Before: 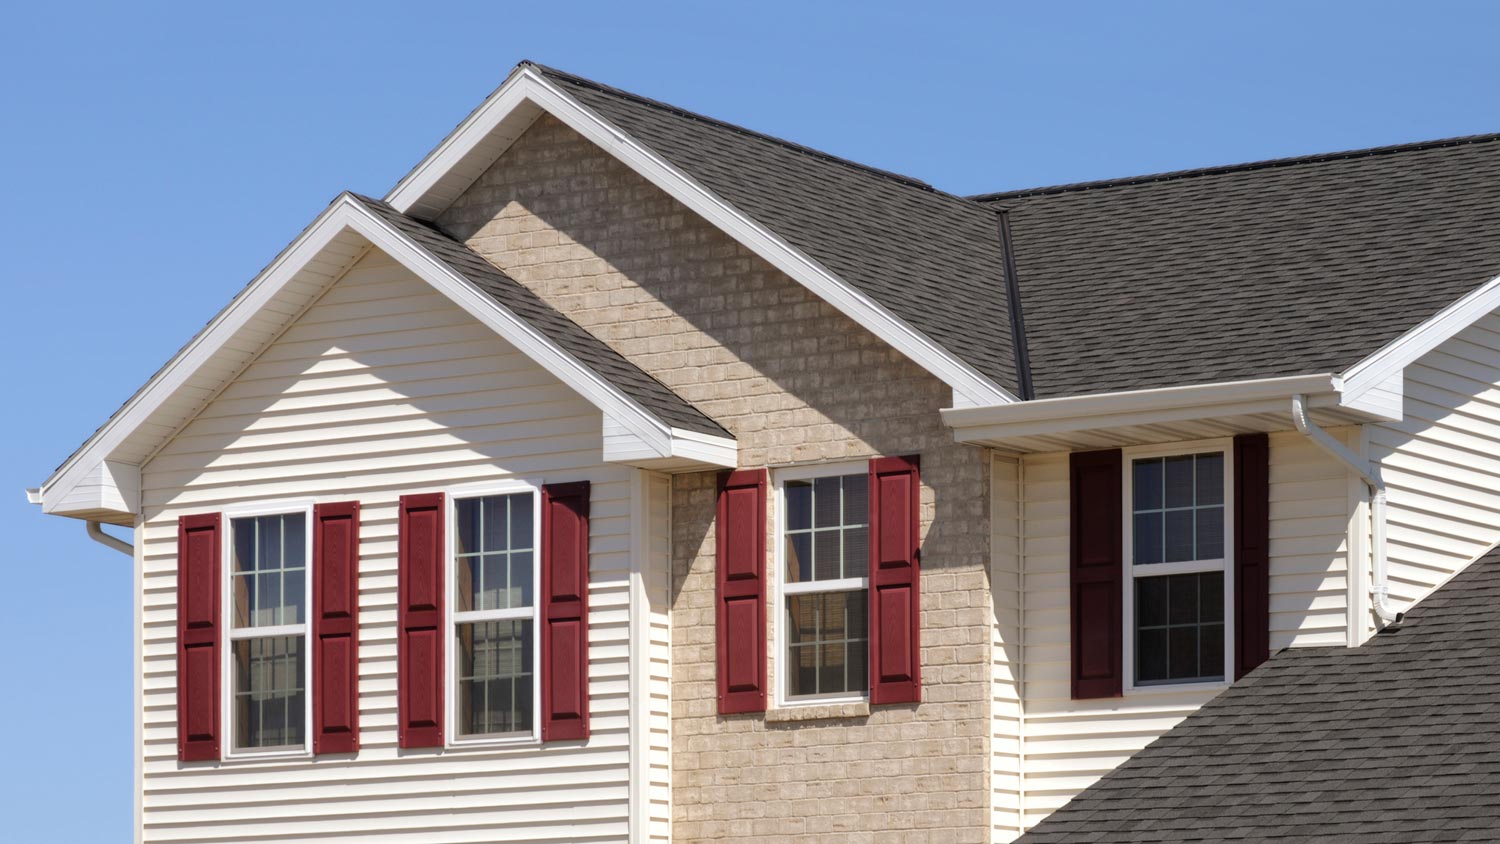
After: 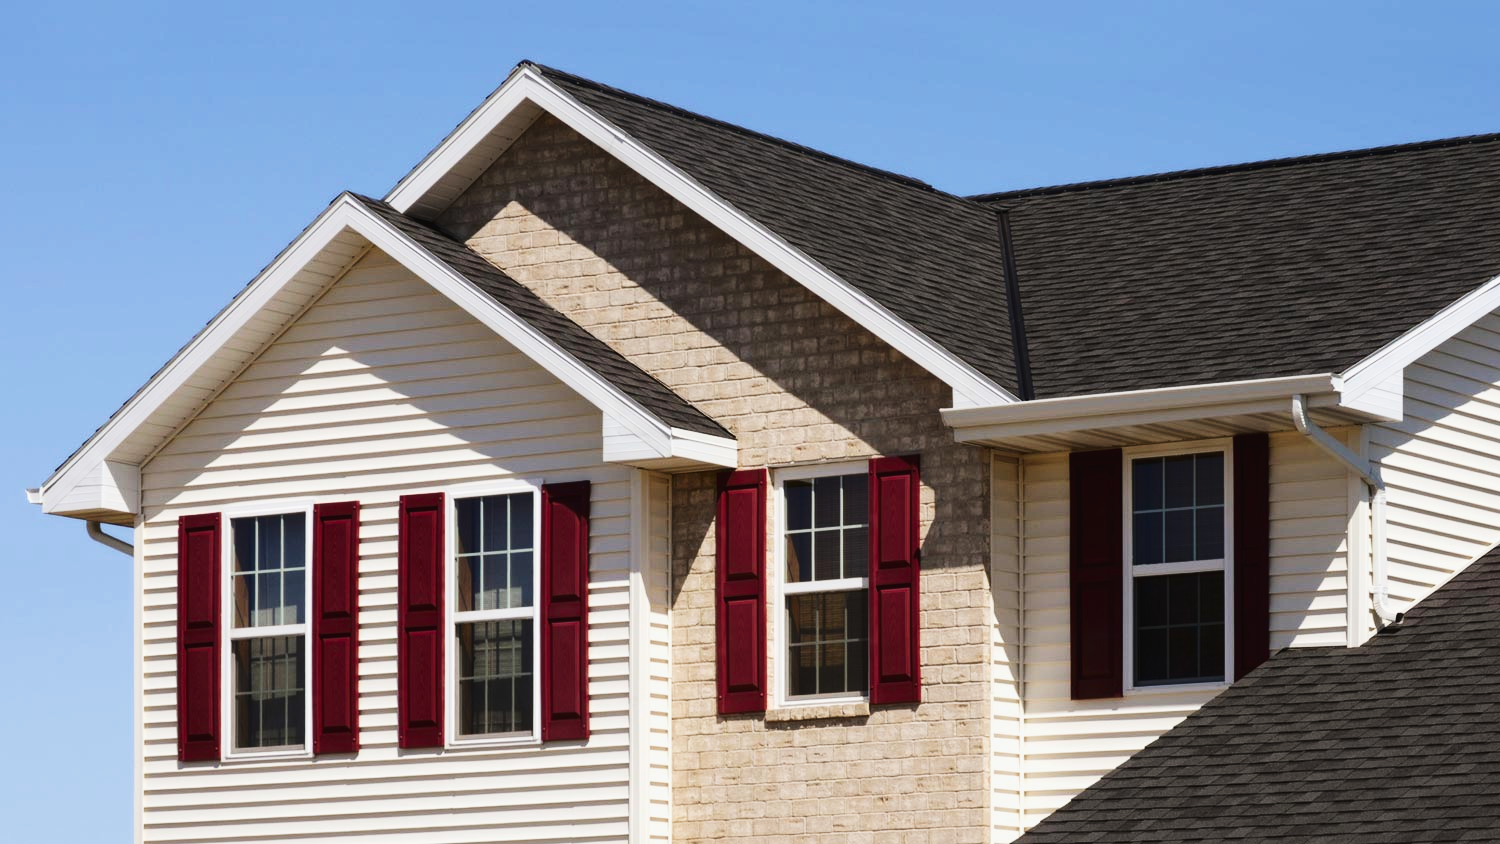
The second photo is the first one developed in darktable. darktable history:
tone curve: curves: ch0 [(0, 0.023) (0.217, 0.19) (0.754, 0.801) (1, 0.977)]; ch1 [(0, 0) (0.392, 0.398) (0.5, 0.5) (0.521, 0.529) (0.56, 0.592) (1, 1)]; ch2 [(0, 0) (0.5, 0.5) (0.579, 0.561) (0.65, 0.657) (1, 1)], preserve colors none
contrast brightness saturation: contrast 0.195, brightness -0.103, saturation 0.104
